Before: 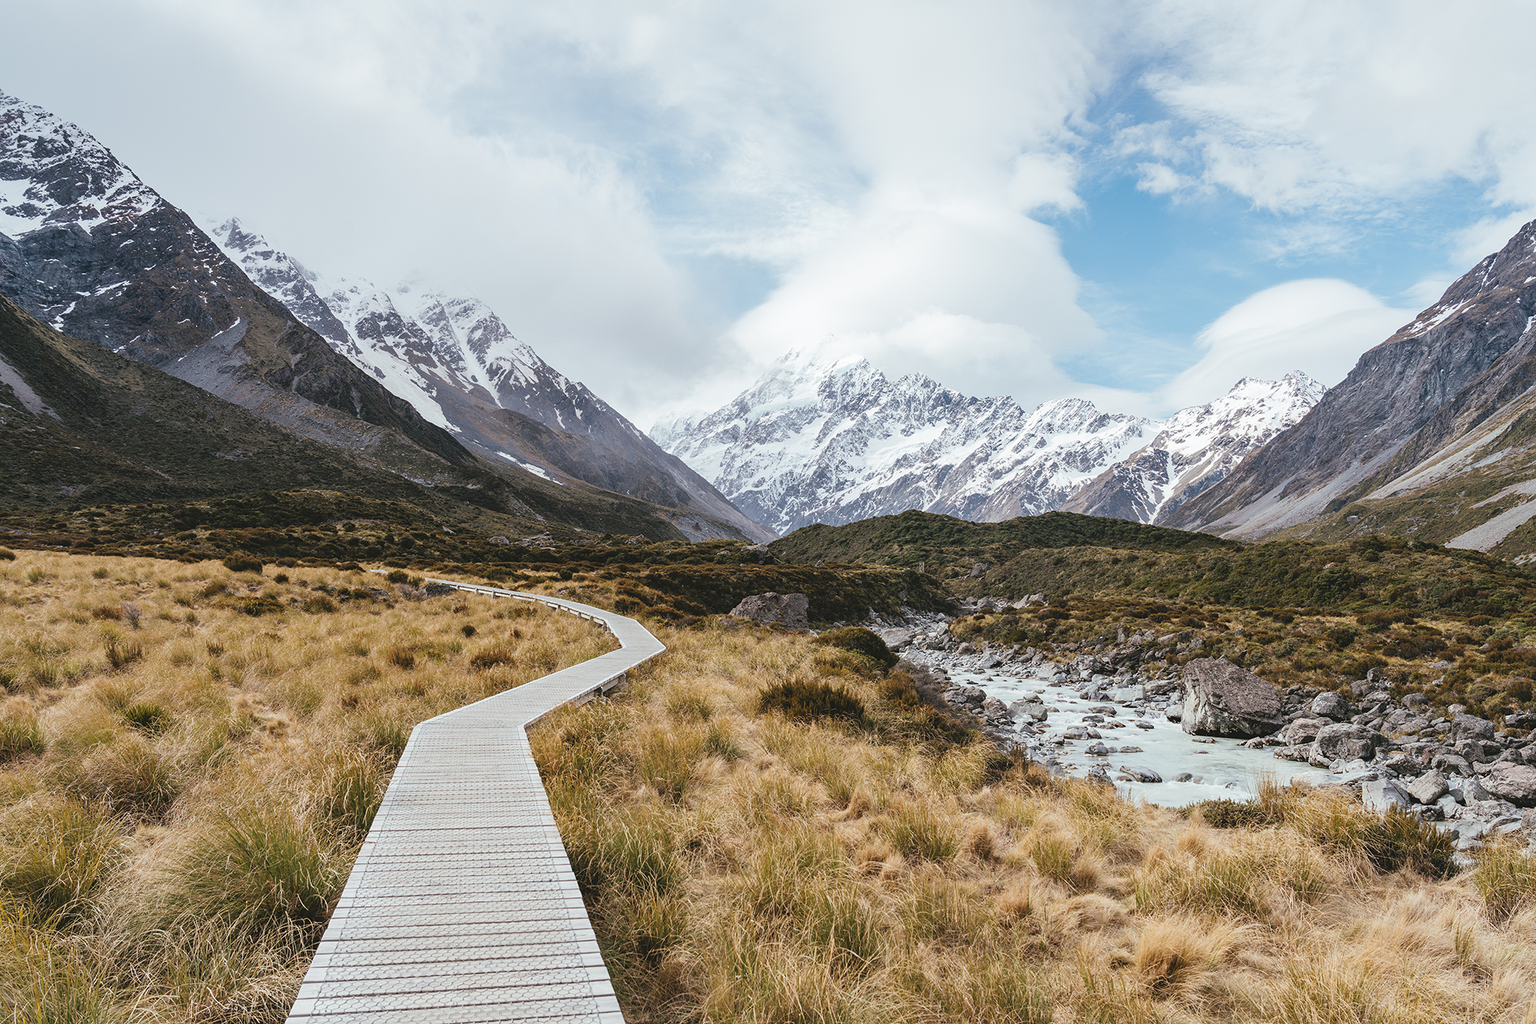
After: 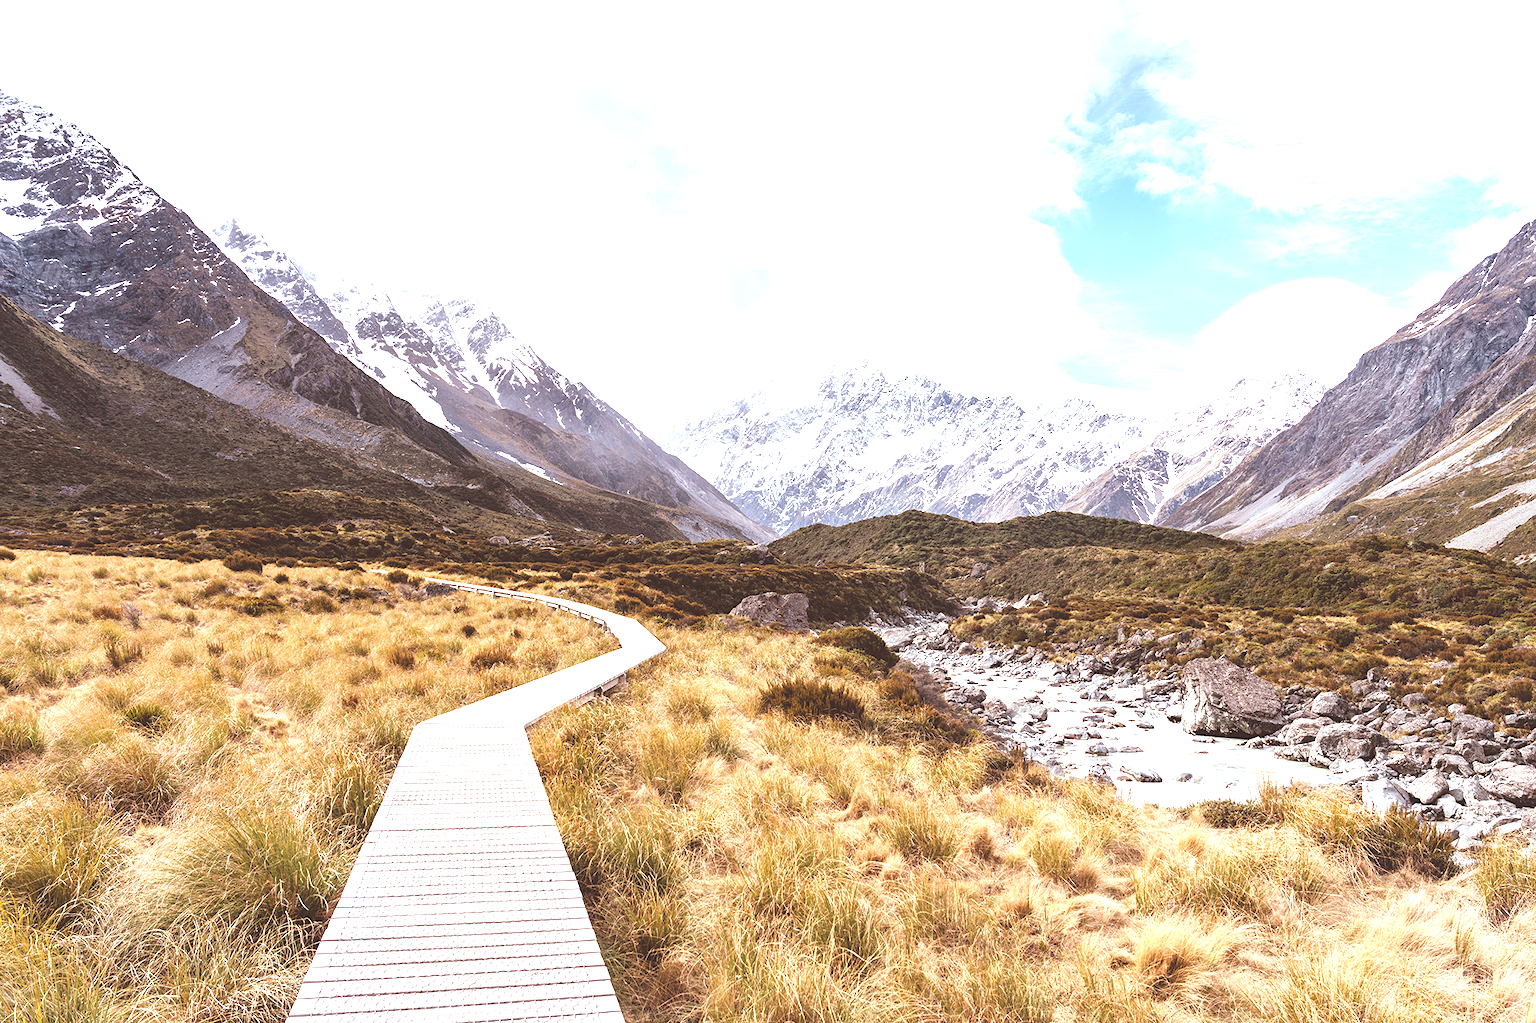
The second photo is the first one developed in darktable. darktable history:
exposure: black level correction -0.002, exposure 1.115 EV, compensate highlight preservation false
rgb levels: mode RGB, independent channels, levels [[0, 0.474, 1], [0, 0.5, 1], [0, 0.5, 1]]
